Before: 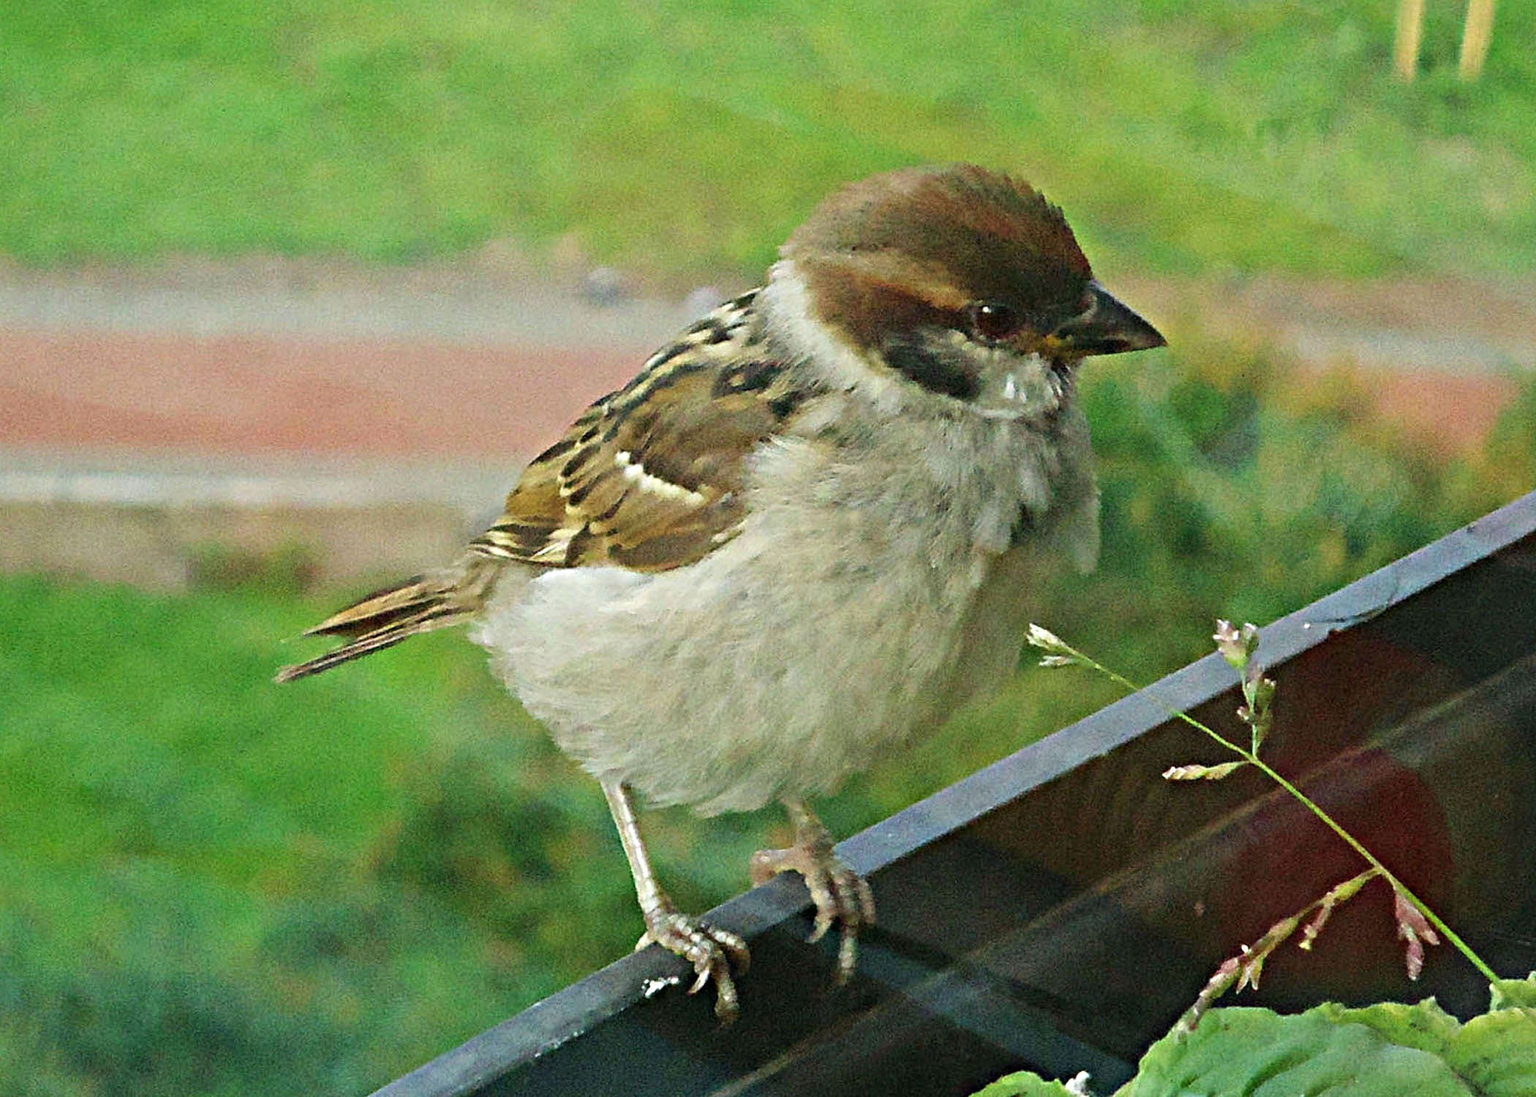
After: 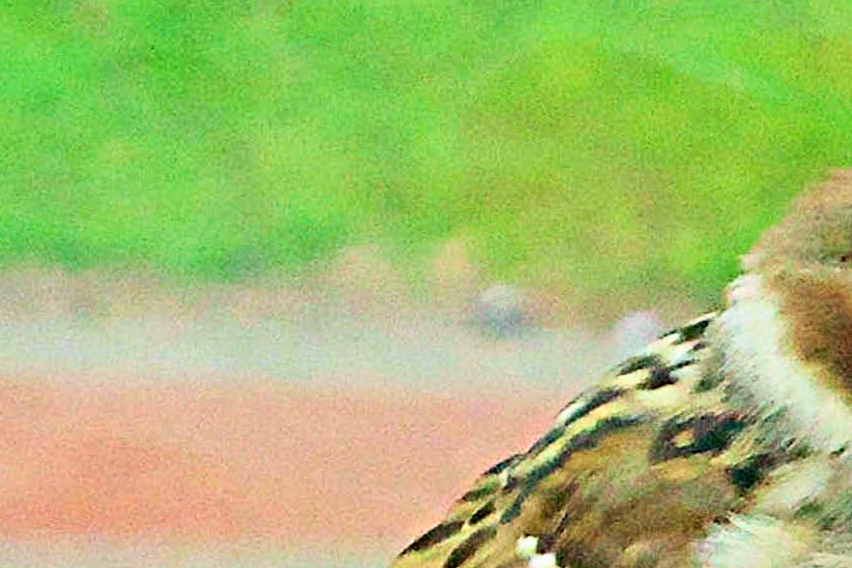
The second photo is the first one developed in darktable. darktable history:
tone curve: curves: ch0 [(0, 0) (0.051, 0.03) (0.096, 0.071) (0.243, 0.246) (0.461, 0.515) (0.605, 0.692) (0.761, 0.85) (0.881, 0.933) (1, 0.984)]; ch1 [(0, 0) (0.1, 0.038) (0.318, 0.243) (0.431, 0.384) (0.488, 0.475) (0.499, 0.499) (0.534, 0.546) (0.567, 0.592) (0.601, 0.632) (0.734, 0.809) (1, 1)]; ch2 [(0, 0) (0.297, 0.257) (0.414, 0.379) (0.453, 0.45) (0.479, 0.483) (0.504, 0.499) (0.52, 0.519) (0.541, 0.554) (0.614, 0.652) (0.817, 0.874) (1, 1)], color space Lab, independent channels, preserve colors none
crop: left 15.452%, top 5.459%, right 43.956%, bottom 56.62%
